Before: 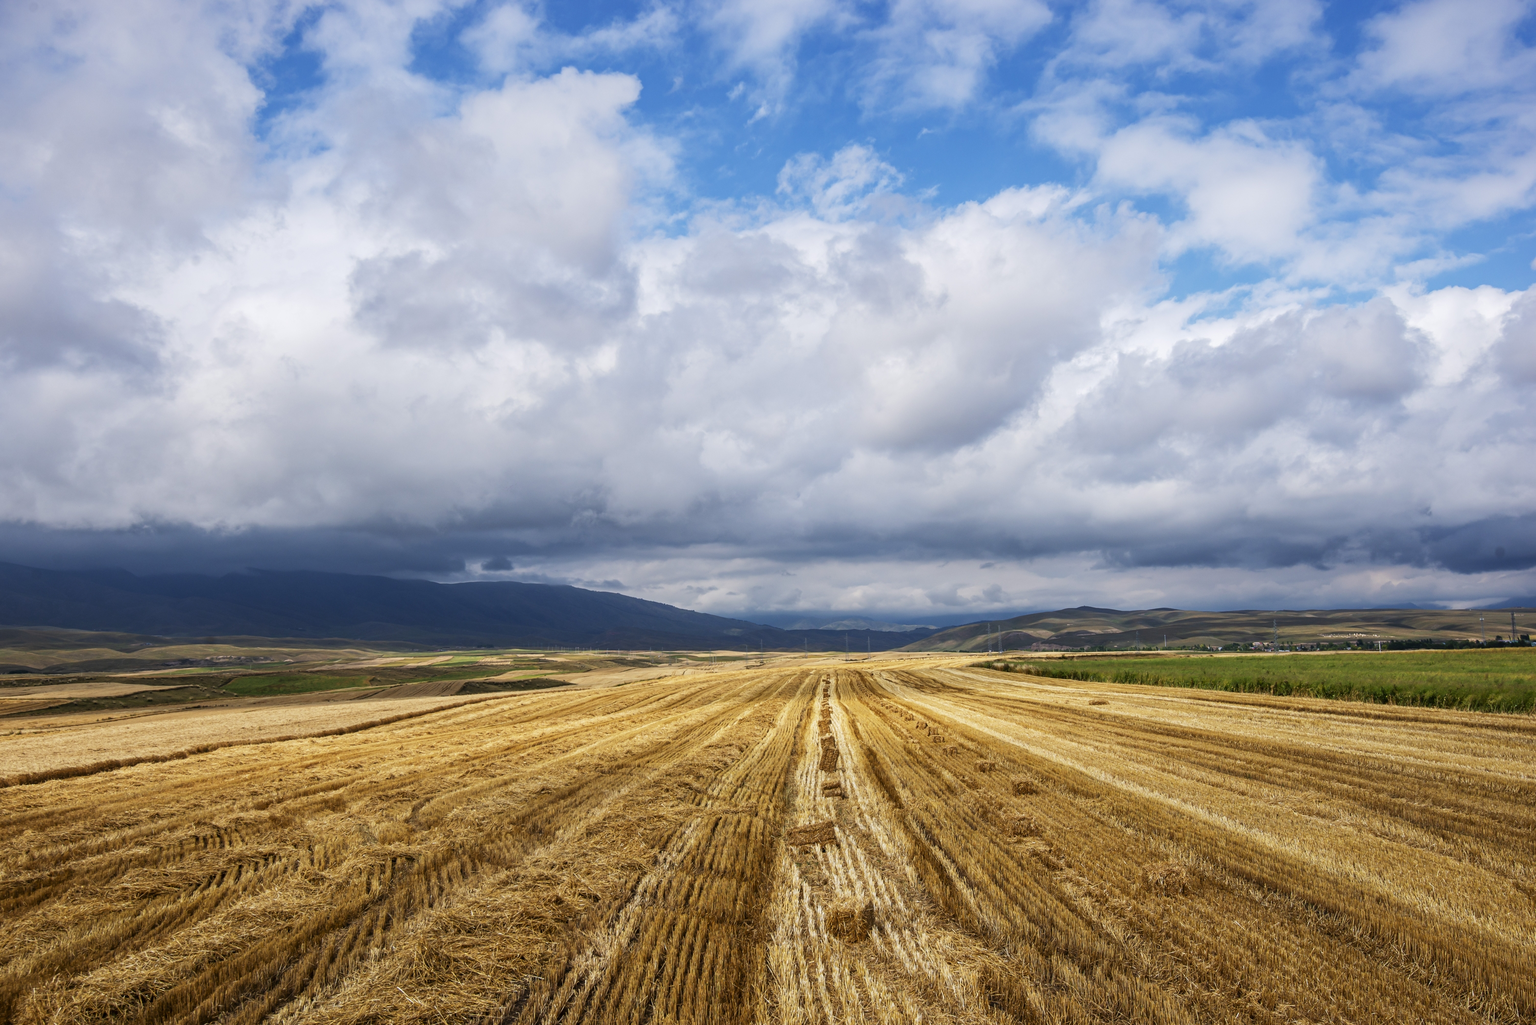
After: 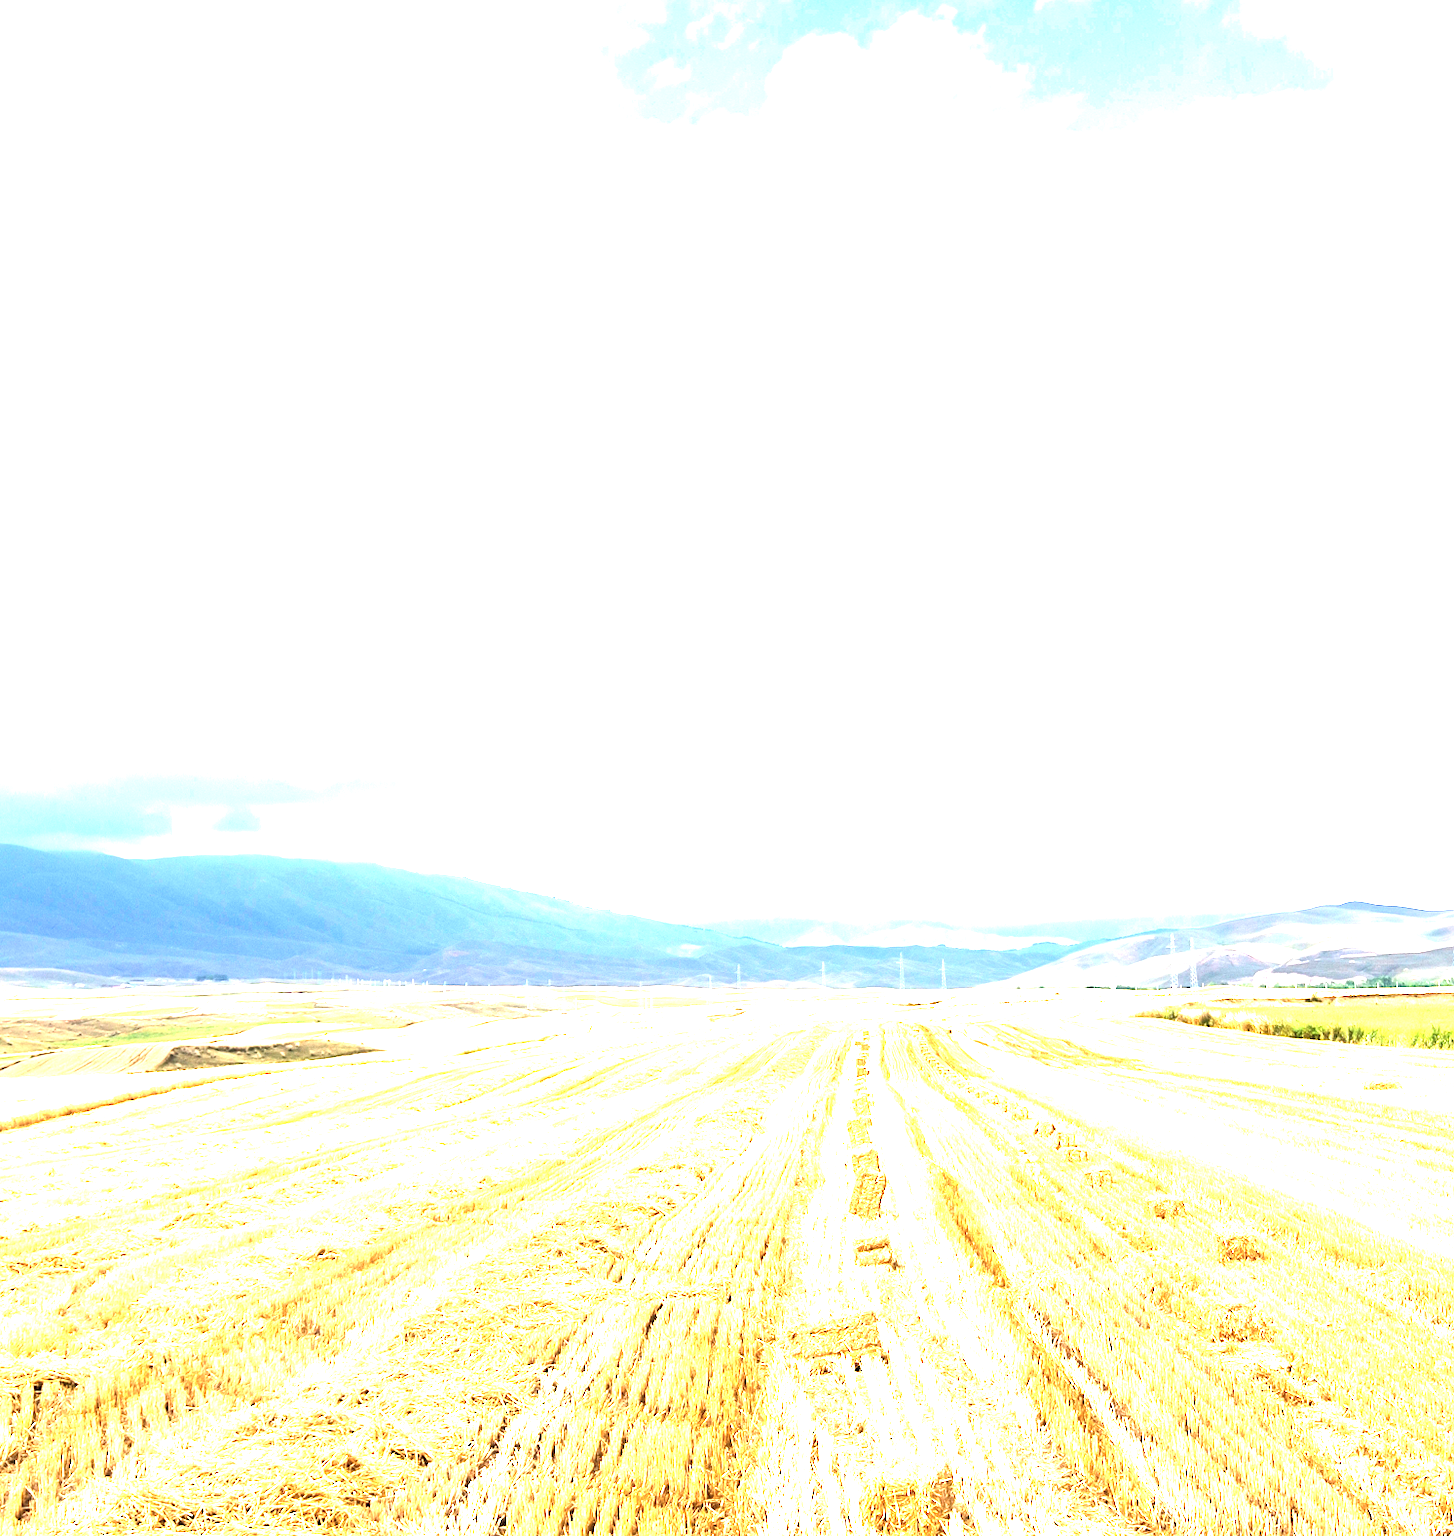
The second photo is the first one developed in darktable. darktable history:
exposure: black level correction 0, exposure 3.962 EV, compensate highlight preservation false
crop and rotate: angle 0.024°, left 24.367%, top 13.056%, right 25.961%, bottom 8.328%
contrast brightness saturation: contrast 0.113, saturation -0.153
